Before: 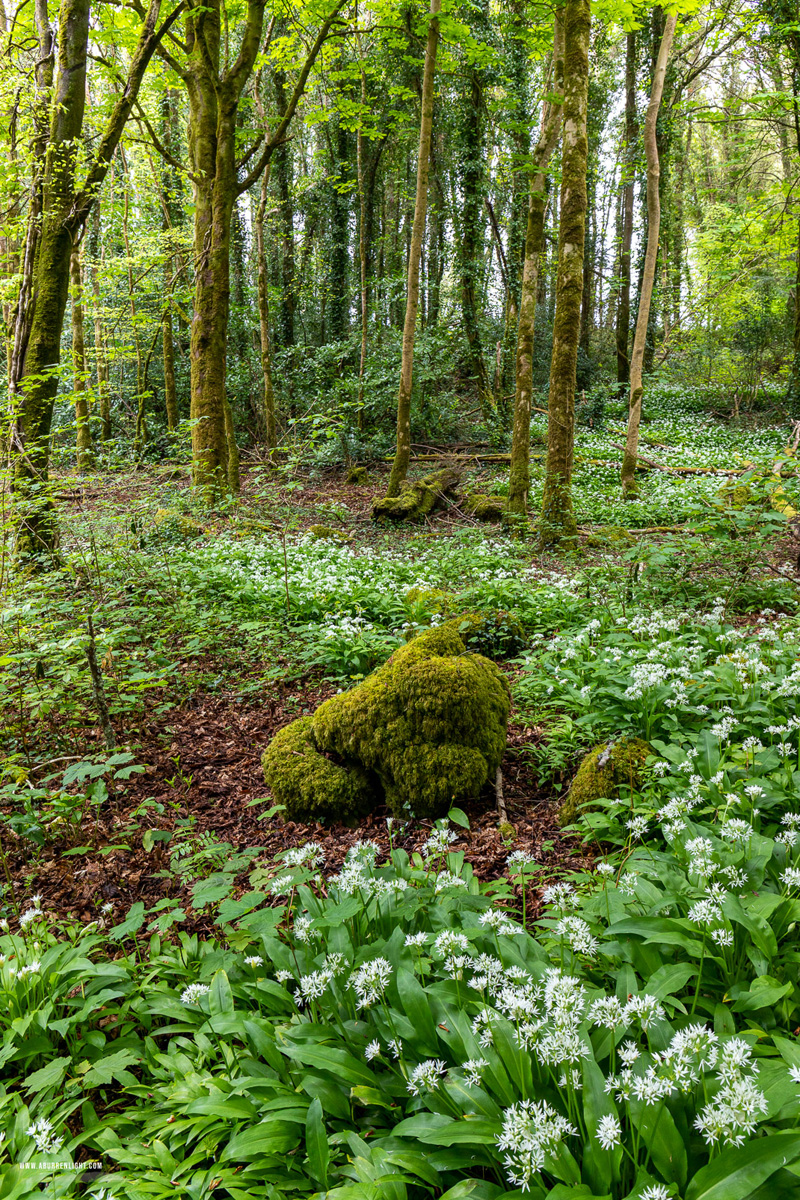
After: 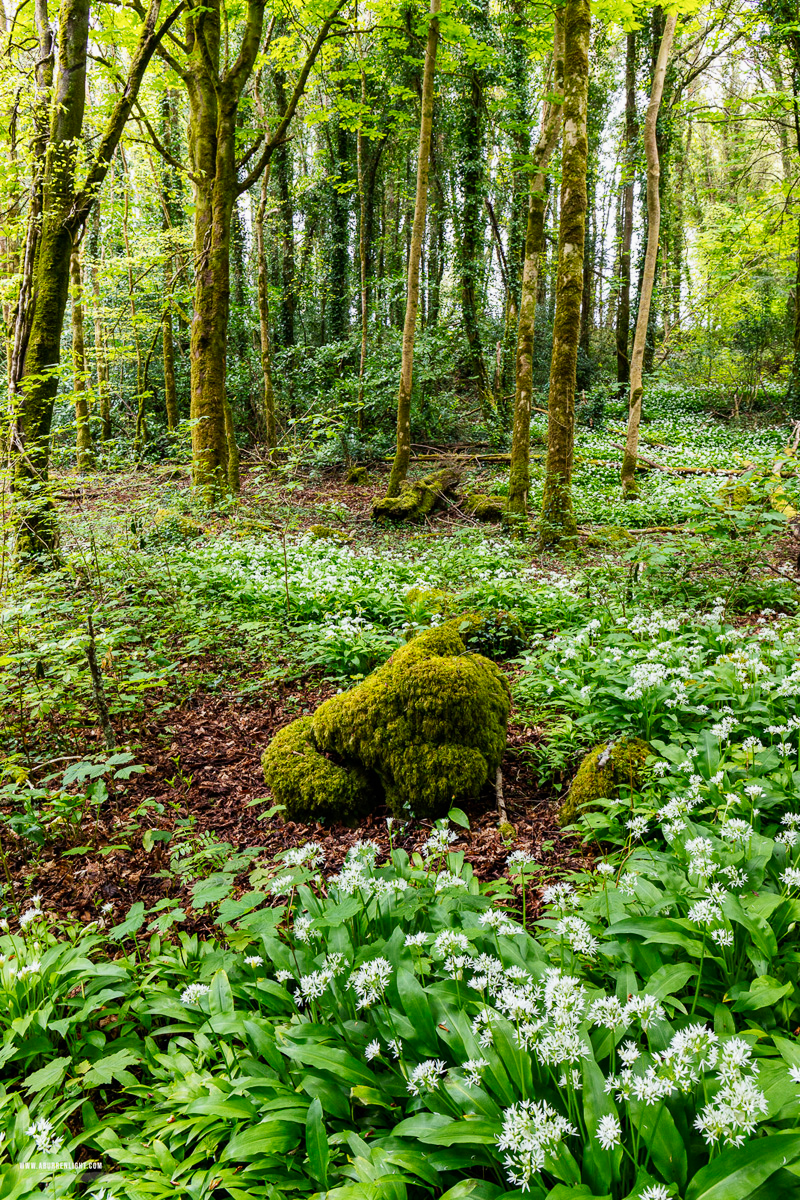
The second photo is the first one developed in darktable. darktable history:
tone curve: curves: ch0 [(0, 0) (0.071, 0.047) (0.266, 0.26) (0.491, 0.552) (0.753, 0.818) (1, 0.983)]; ch1 [(0, 0) (0.346, 0.307) (0.408, 0.369) (0.463, 0.443) (0.482, 0.493) (0.502, 0.5) (0.517, 0.518) (0.546, 0.576) (0.588, 0.643) (0.651, 0.709) (1, 1)]; ch2 [(0, 0) (0.346, 0.34) (0.434, 0.46) (0.485, 0.494) (0.5, 0.494) (0.517, 0.503) (0.535, 0.545) (0.583, 0.624) (0.625, 0.678) (1, 1)], preserve colors none
